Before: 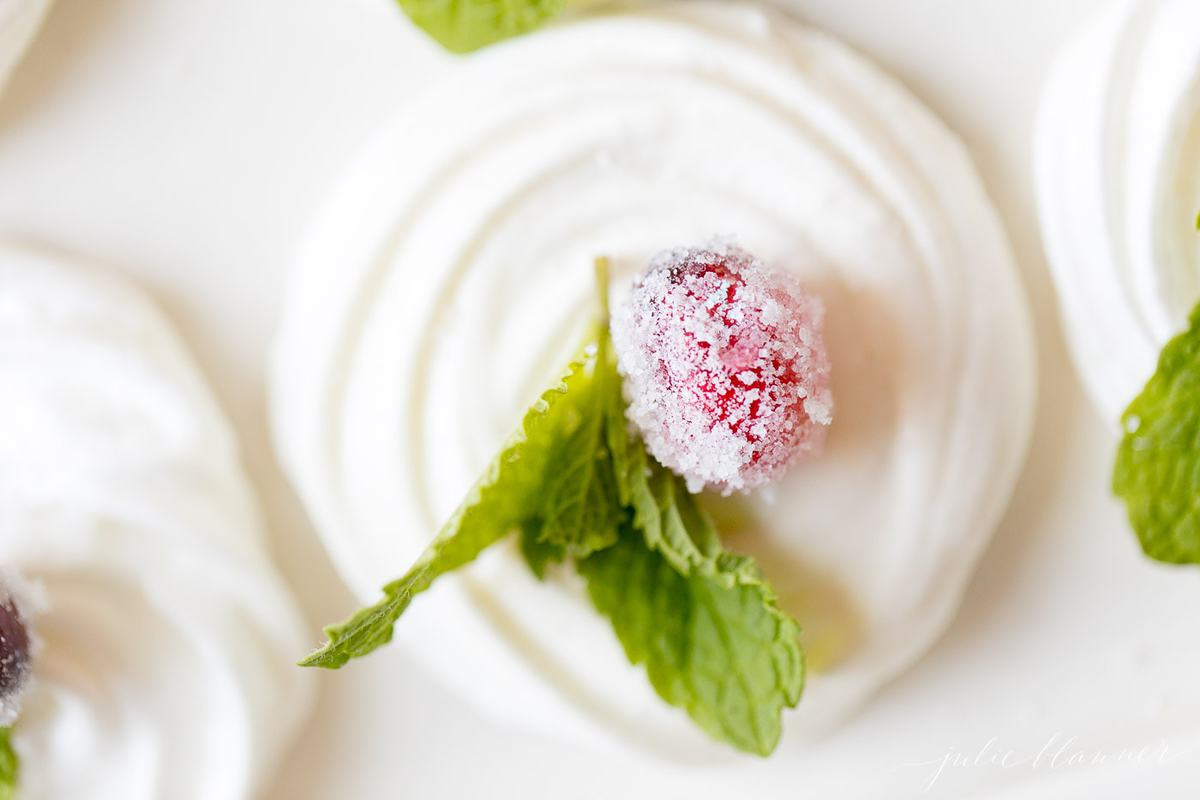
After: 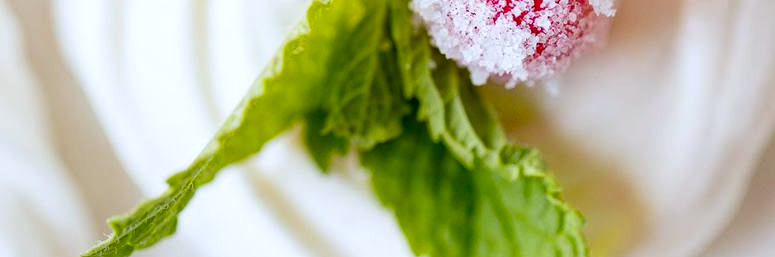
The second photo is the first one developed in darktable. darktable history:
haze removal: compatibility mode true, adaptive false
crop: left 18.006%, top 51.043%, right 17.392%, bottom 16.822%
color calibration: output R [0.946, 0.065, -0.013, 0], output G [-0.246, 1.264, -0.017, 0], output B [0.046, -0.098, 1.05, 0], gray › normalize channels true, illuminant as shot in camera, x 0.358, y 0.373, temperature 4628.91 K, gamut compression 0.02
exposure: exposure -0.045 EV, compensate exposure bias true, compensate highlight preservation false
local contrast: on, module defaults
